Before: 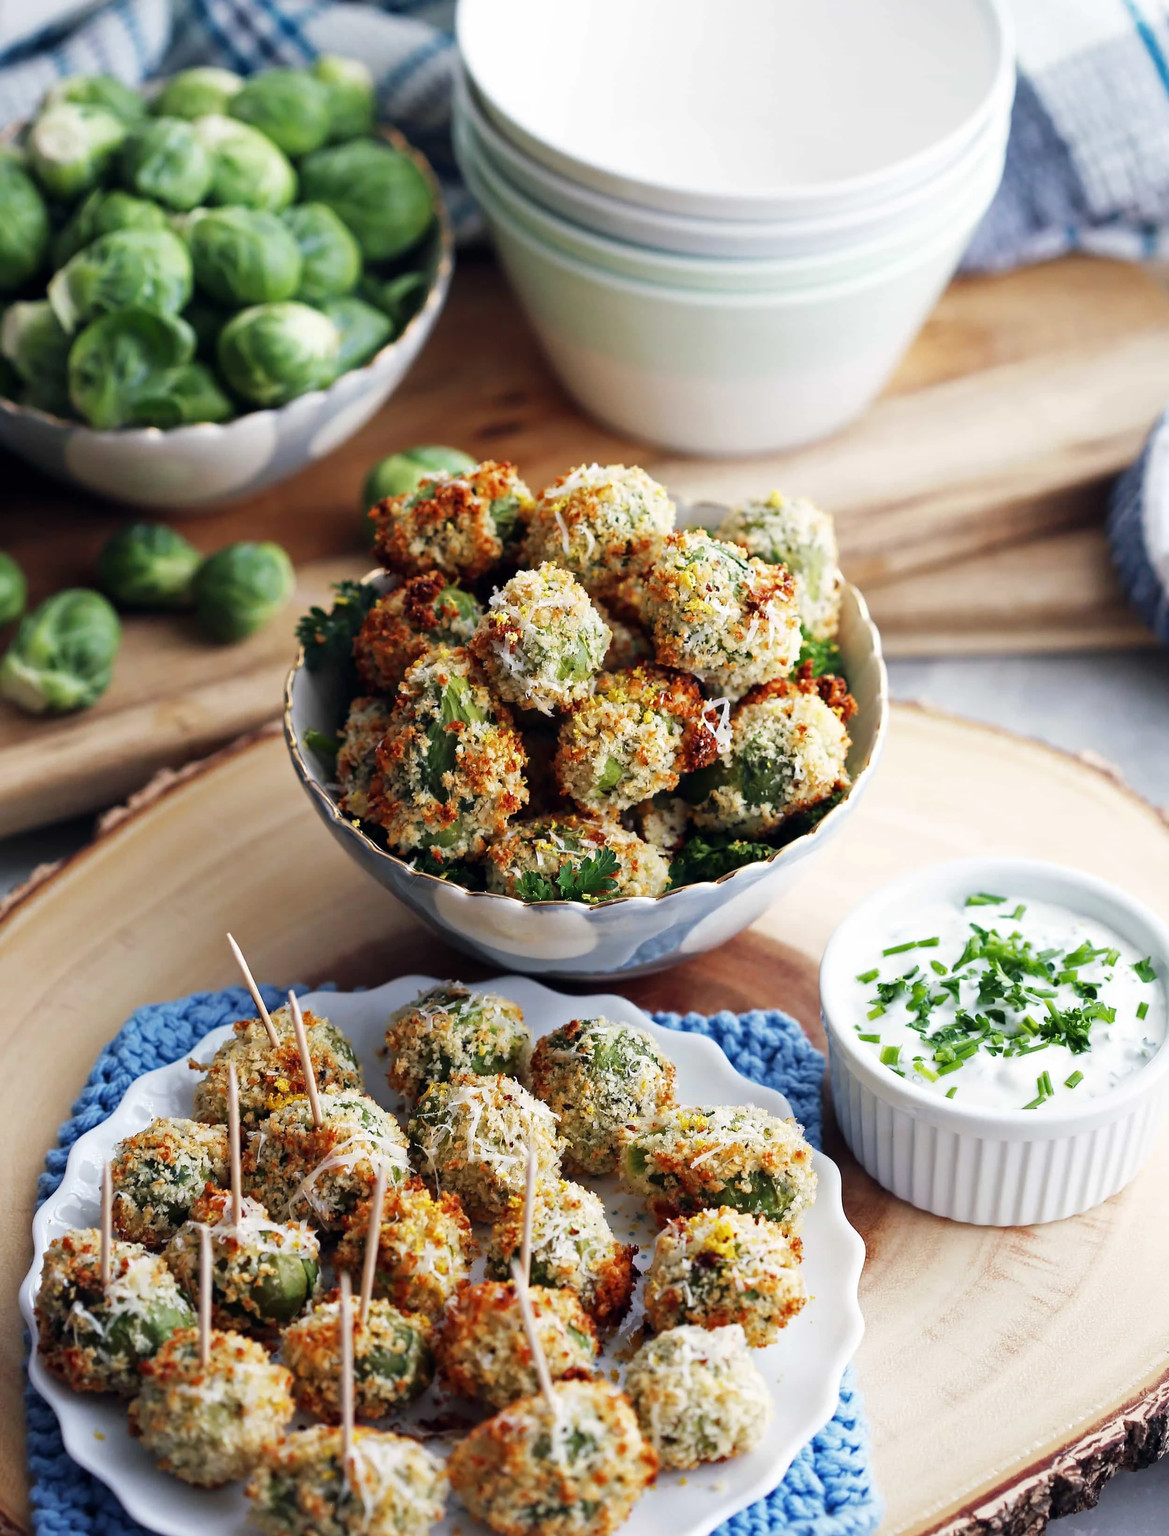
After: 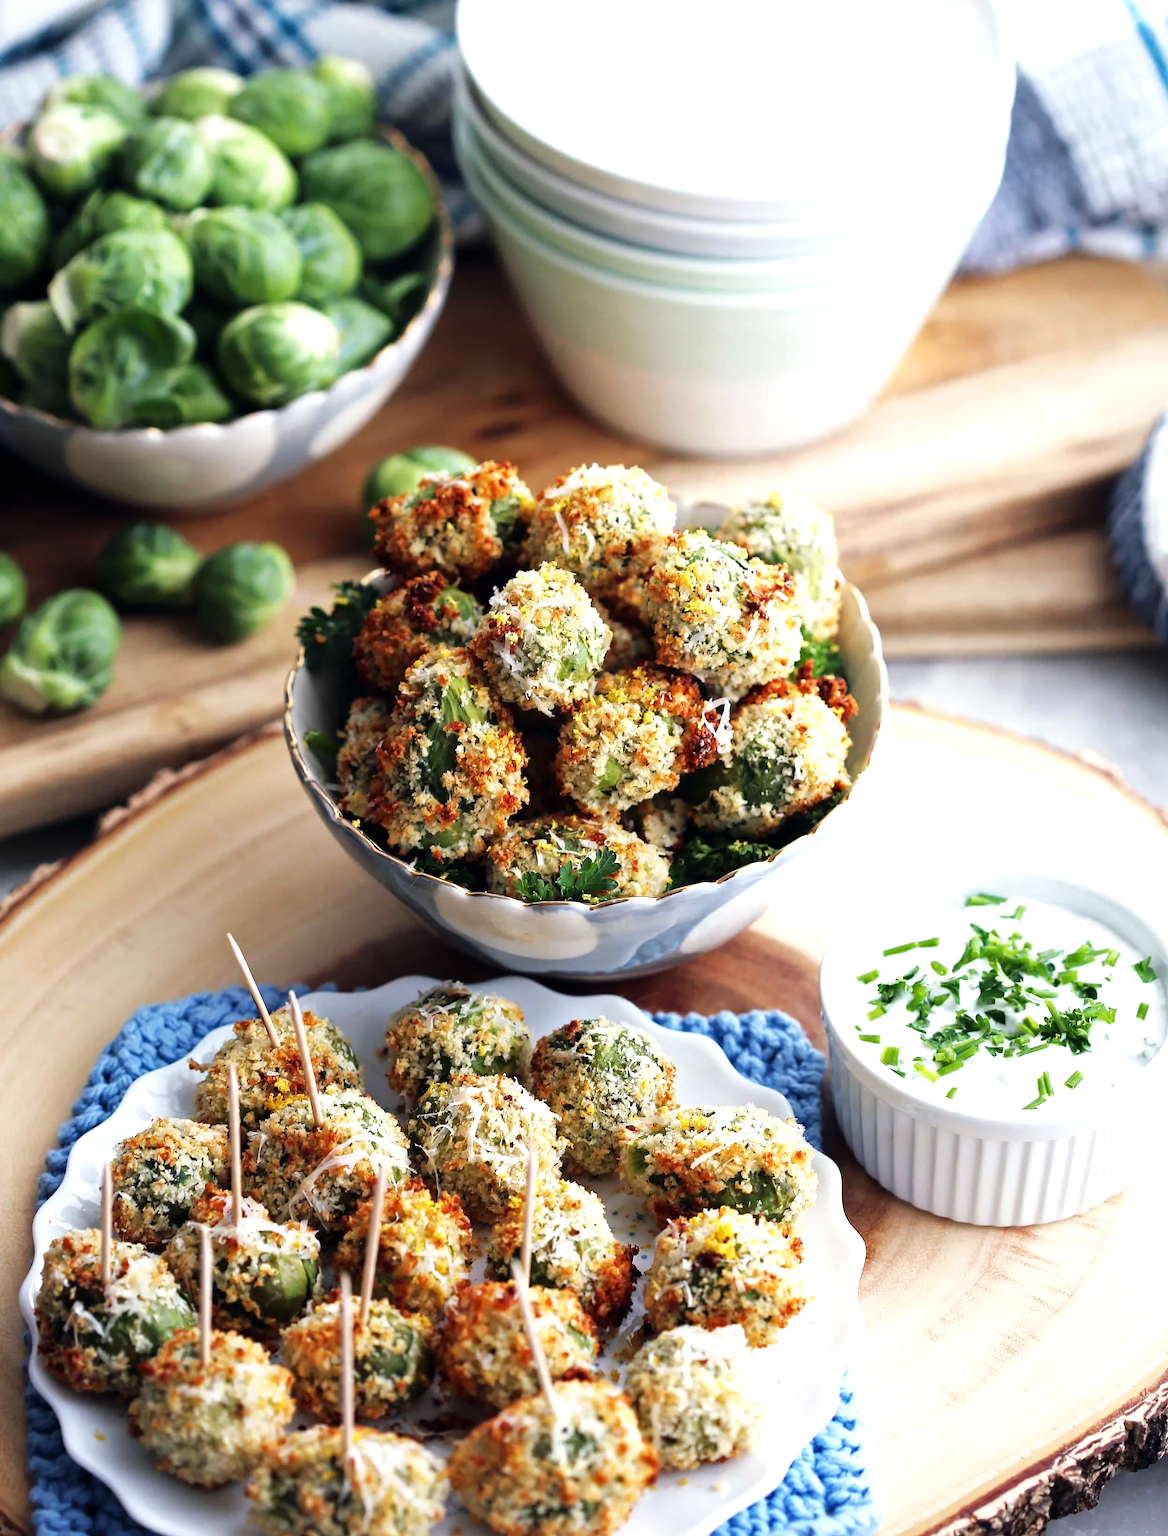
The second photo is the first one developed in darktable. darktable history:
tone equalizer: -8 EV -0.433 EV, -7 EV -0.387 EV, -6 EV -0.327 EV, -5 EV -0.231 EV, -3 EV 0.23 EV, -2 EV 0.338 EV, -1 EV 0.411 EV, +0 EV 0.409 EV, mask exposure compensation -0.497 EV
